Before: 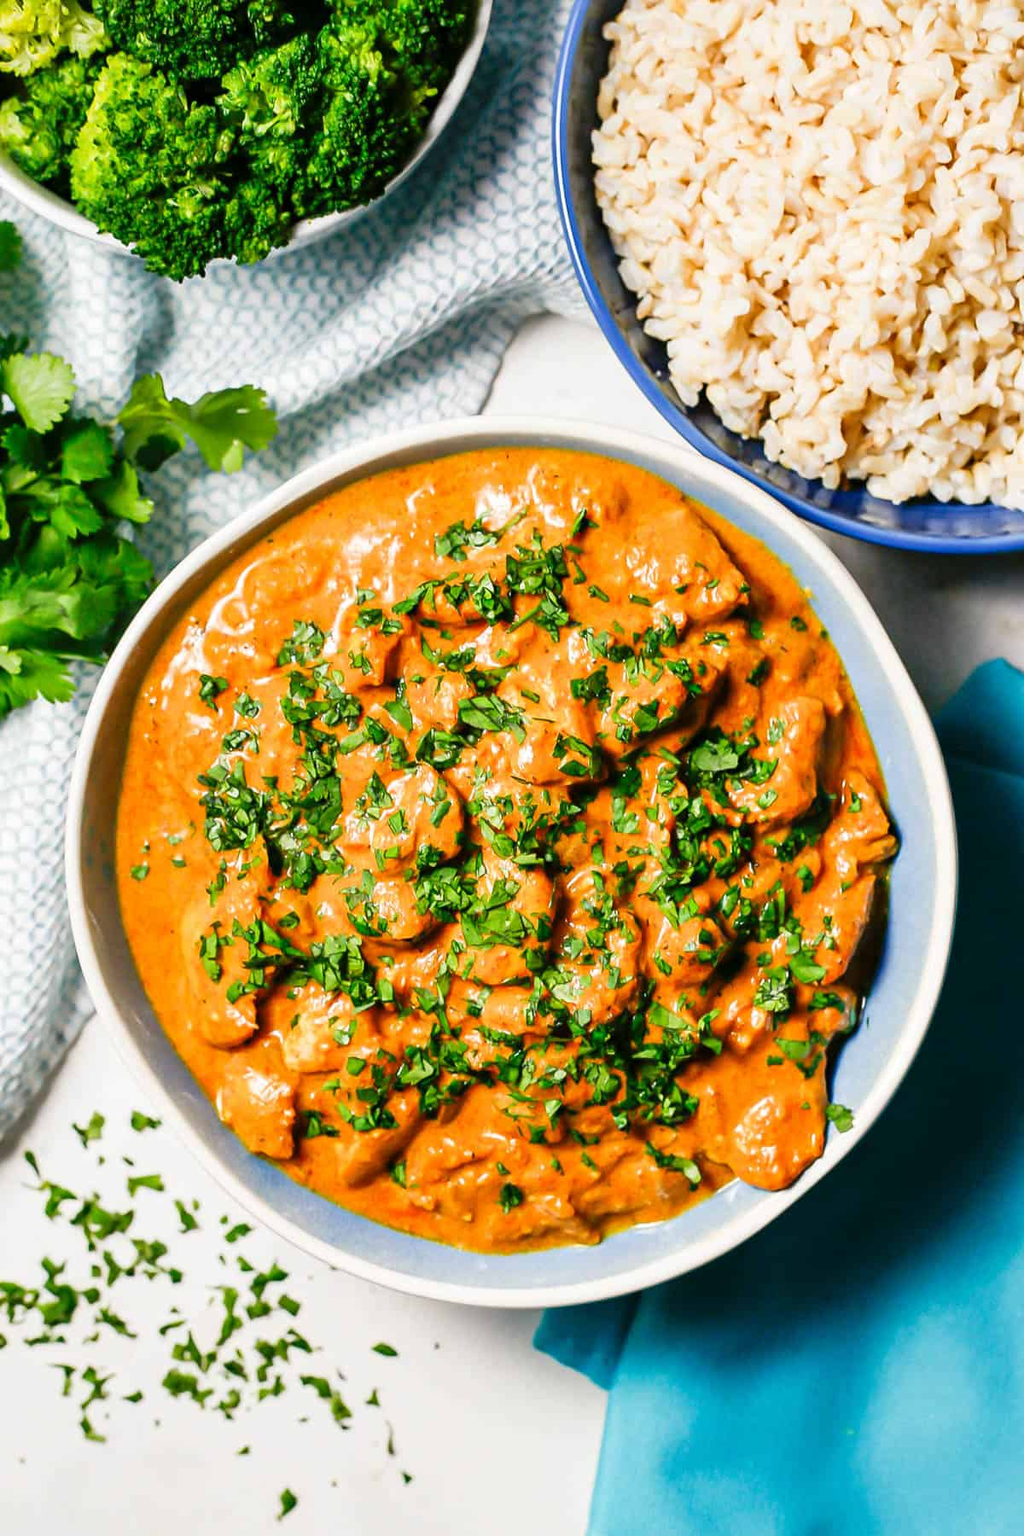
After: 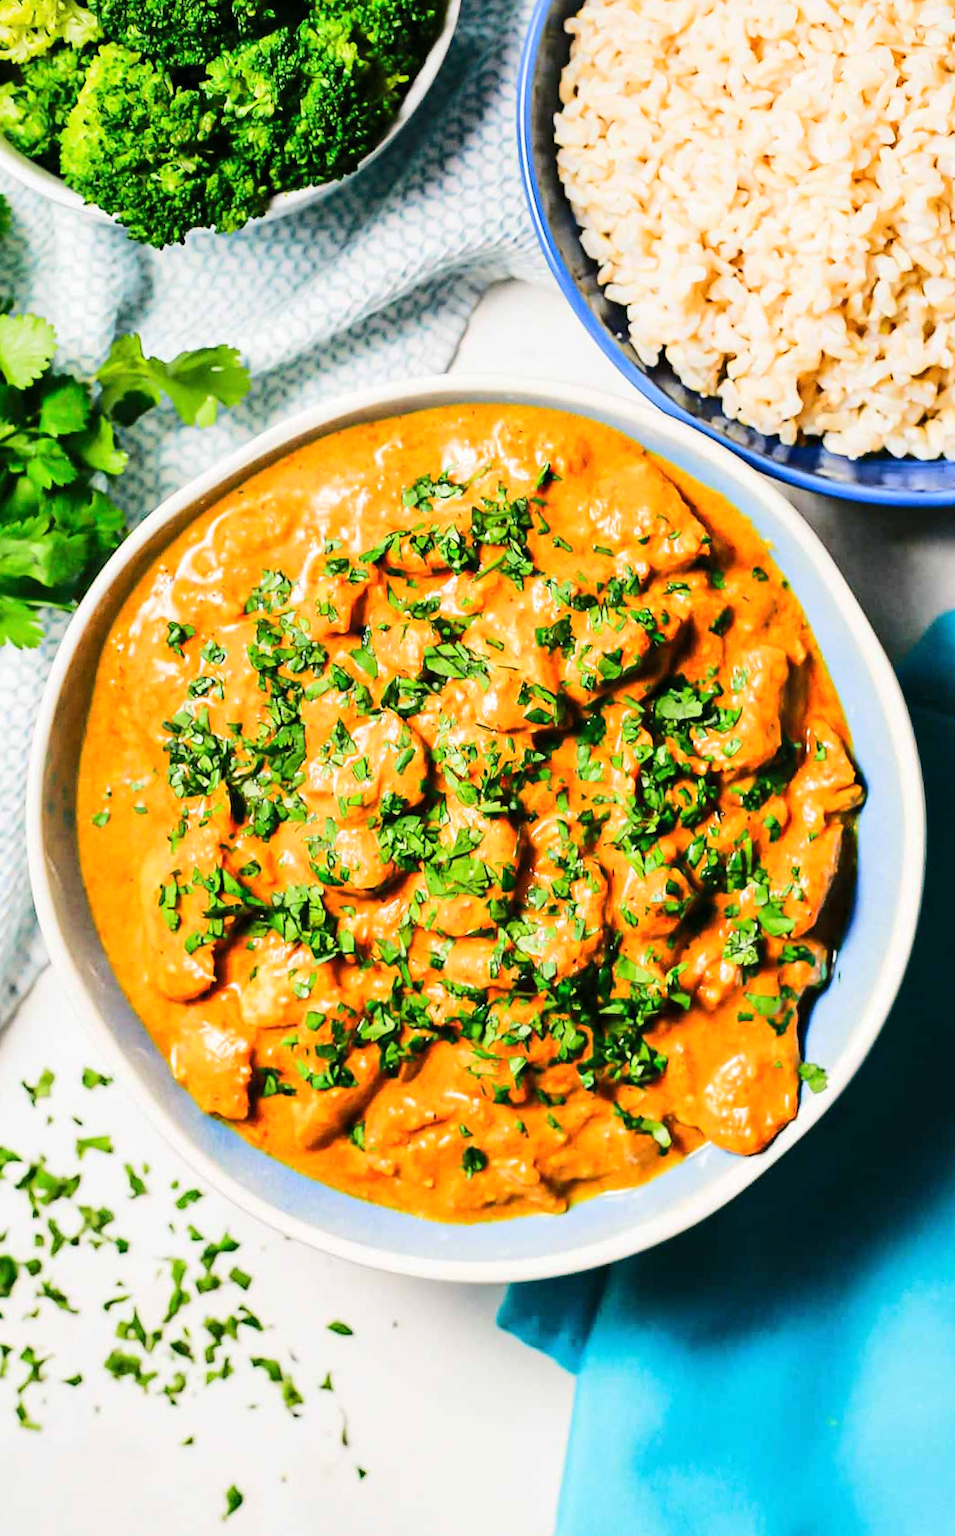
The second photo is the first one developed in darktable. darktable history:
rotate and perspective: rotation 0.215°, lens shift (vertical) -0.139, crop left 0.069, crop right 0.939, crop top 0.002, crop bottom 0.996
rgb curve: curves: ch0 [(0, 0) (0.284, 0.292) (0.505, 0.644) (1, 1)]; ch1 [(0, 0) (0.284, 0.292) (0.505, 0.644) (1, 1)]; ch2 [(0, 0) (0.284, 0.292) (0.505, 0.644) (1, 1)], compensate middle gray true
